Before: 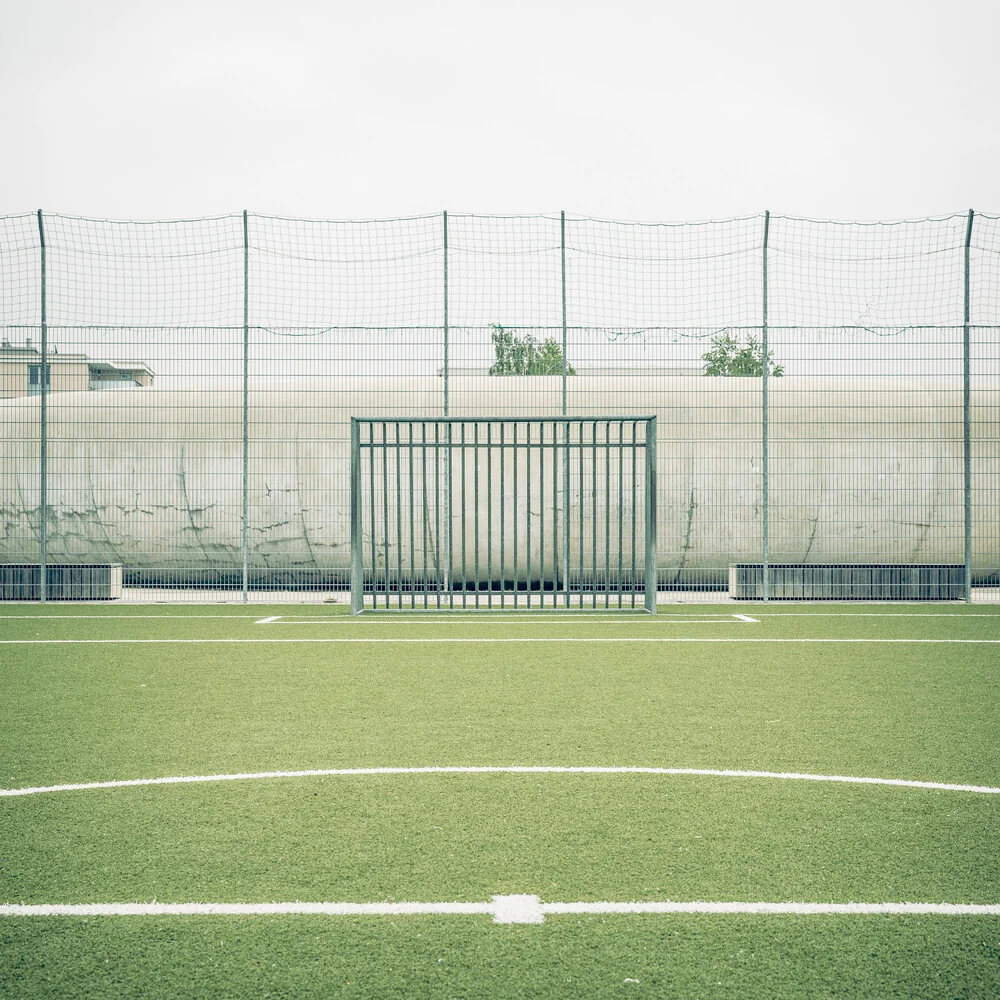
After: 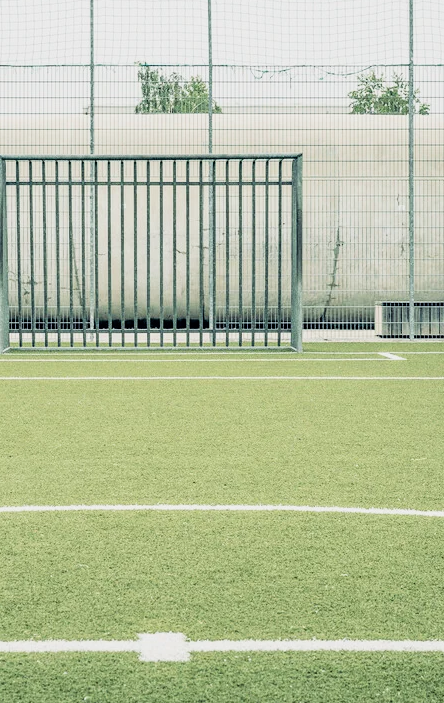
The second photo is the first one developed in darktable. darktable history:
filmic rgb: black relative exposure -16 EV, white relative exposure 6.29 EV, hardness 5.1, contrast 1.35
crop: left 35.432%, top 26.233%, right 20.145%, bottom 3.432%
